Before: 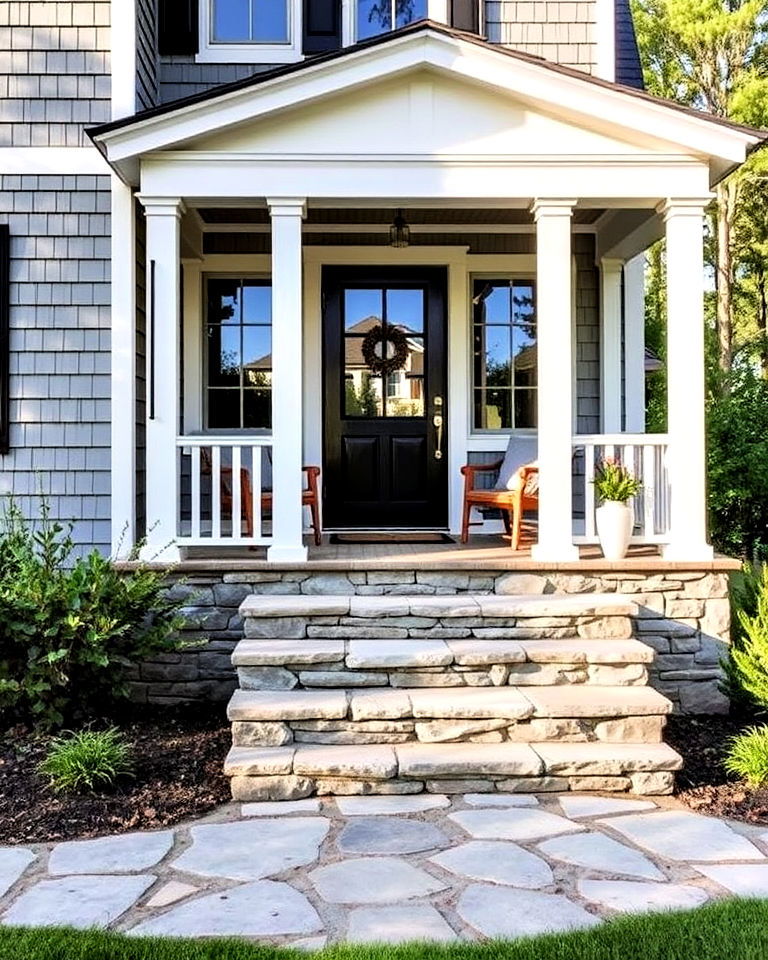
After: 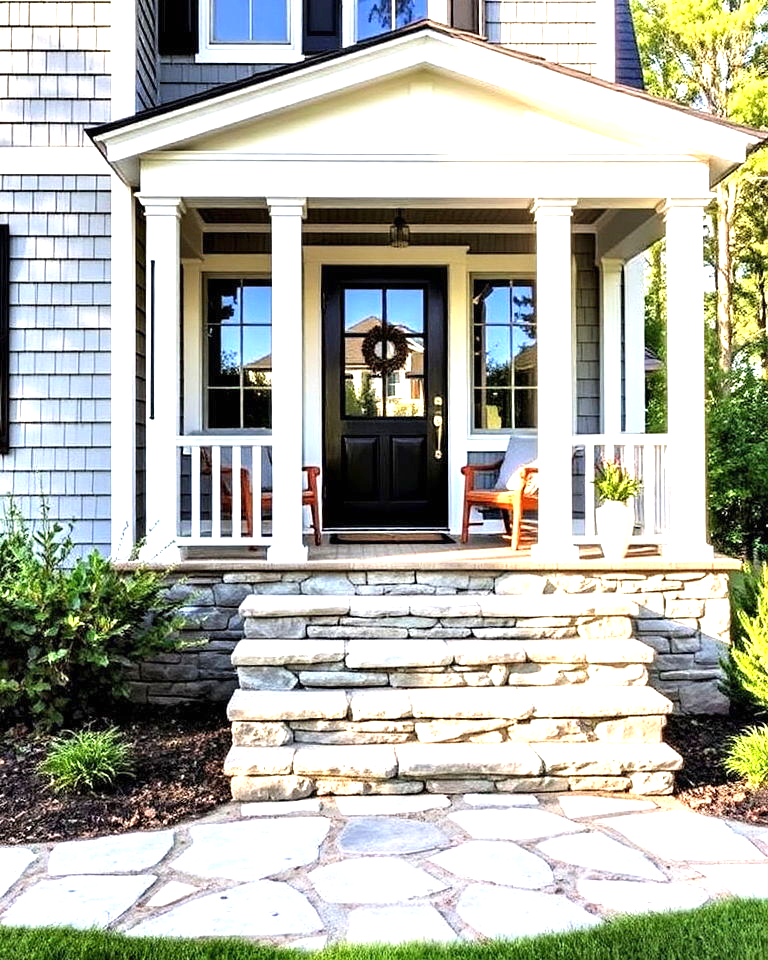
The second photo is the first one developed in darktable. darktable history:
exposure: black level correction 0, exposure 0.895 EV, compensate exposure bias true, compensate highlight preservation false
